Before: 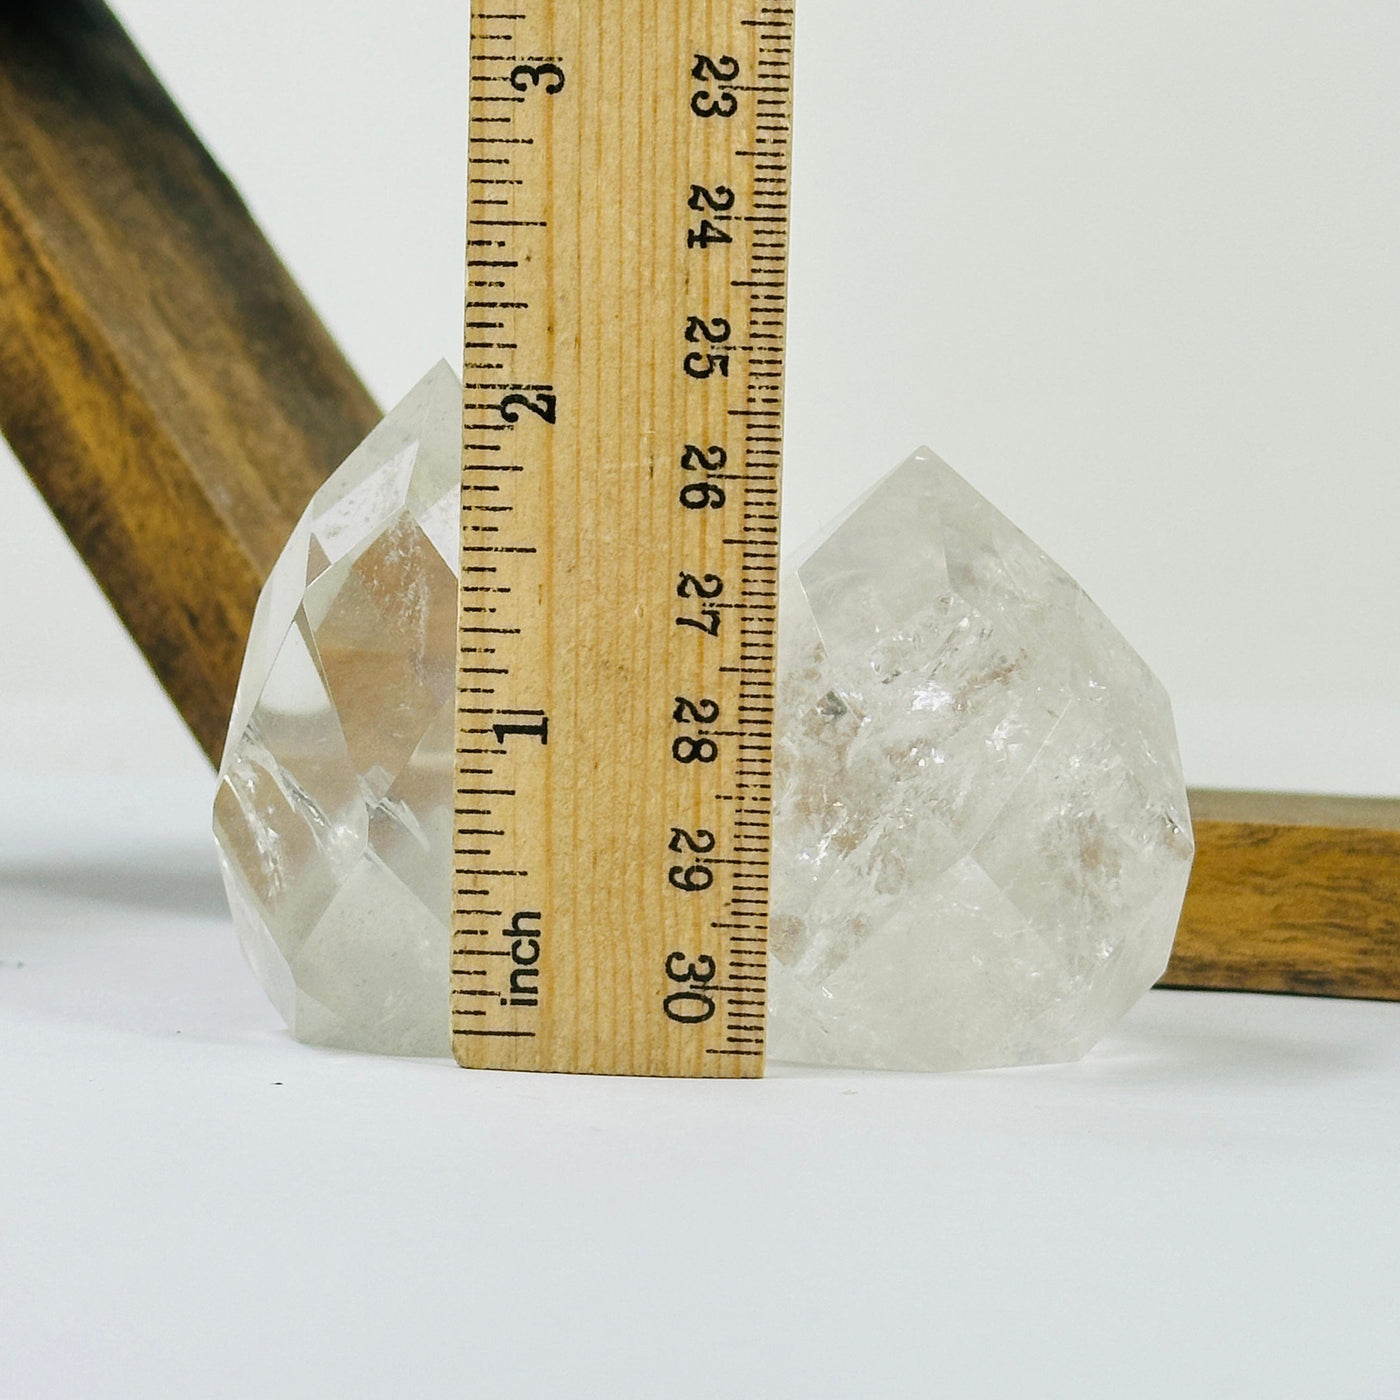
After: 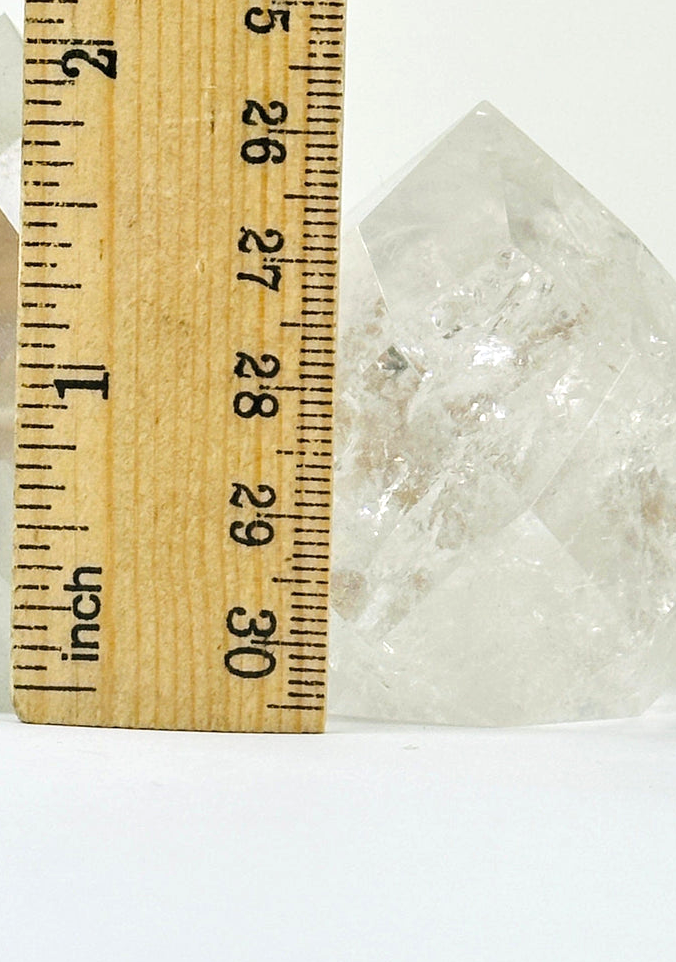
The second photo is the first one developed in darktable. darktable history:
crop: left 31.379%, top 24.658%, right 20.326%, bottom 6.628%
exposure: exposure 0.29 EV, compensate highlight preservation false
levels: mode automatic, black 0.023%, white 99.97%, levels [0.062, 0.494, 0.925]
